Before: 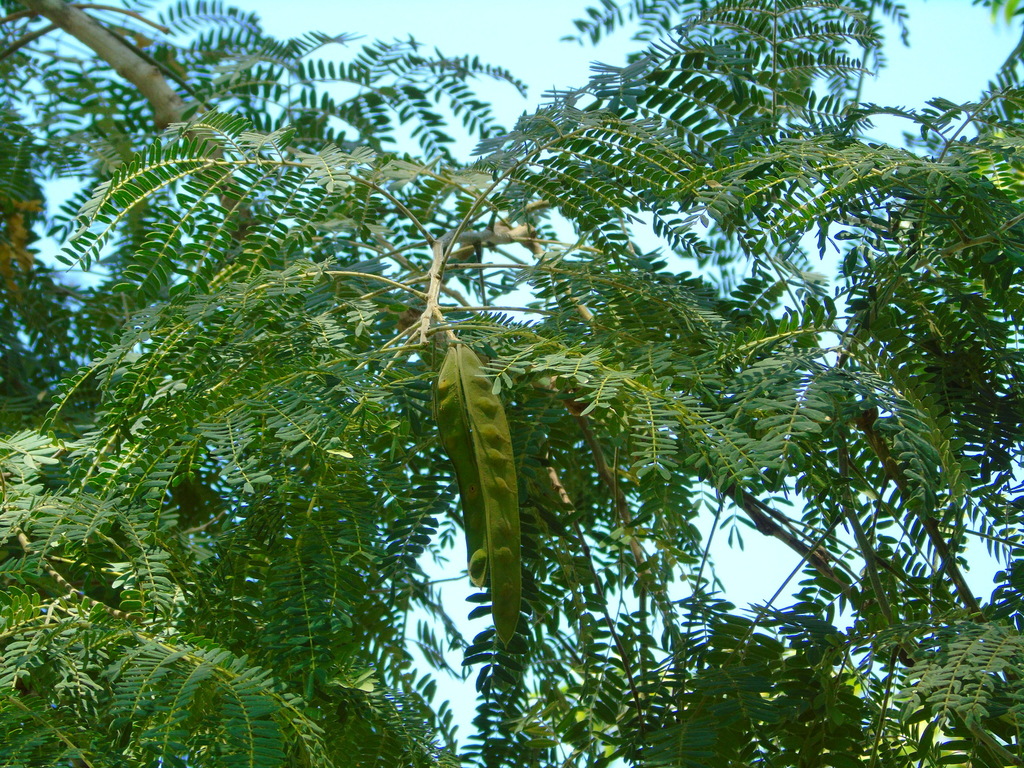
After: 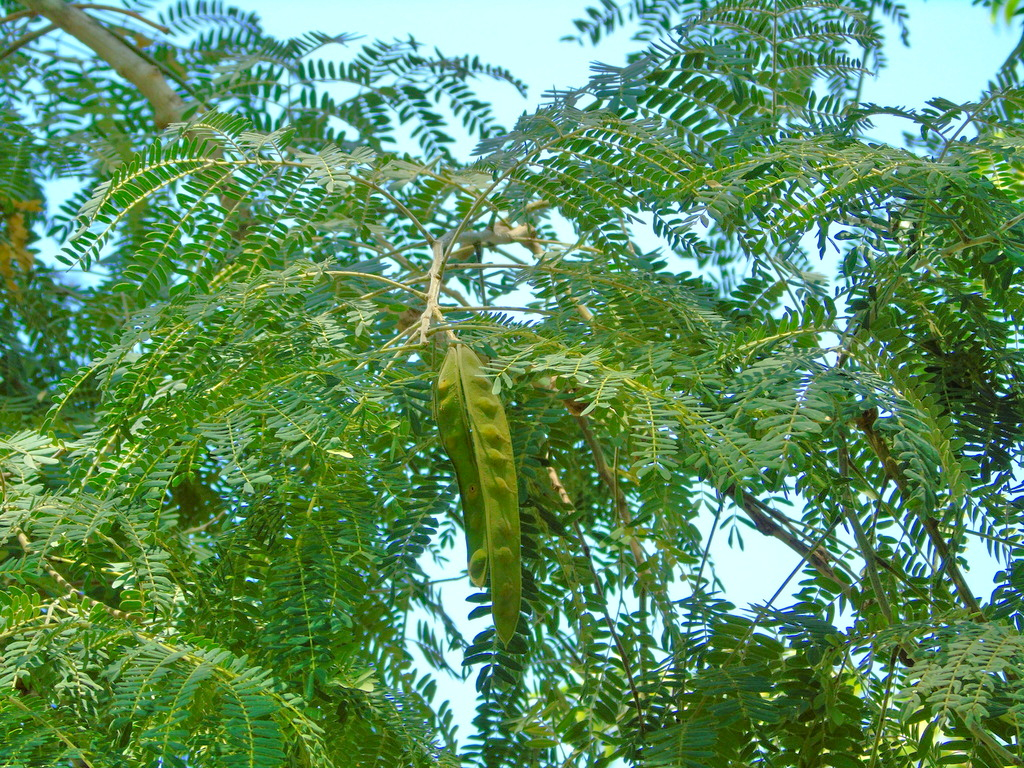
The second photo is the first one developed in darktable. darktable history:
haze removal: compatibility mode true, adaptive false
tone equalizer: -7 EV 0.151 EV, -6 EV 0.632 EV, -5 EV 1.13 EV, -4 EV 1.3 EV, -3 EV 1.17 EV, -2 EV 0.6 EV, -1 EV 0.161 EV
